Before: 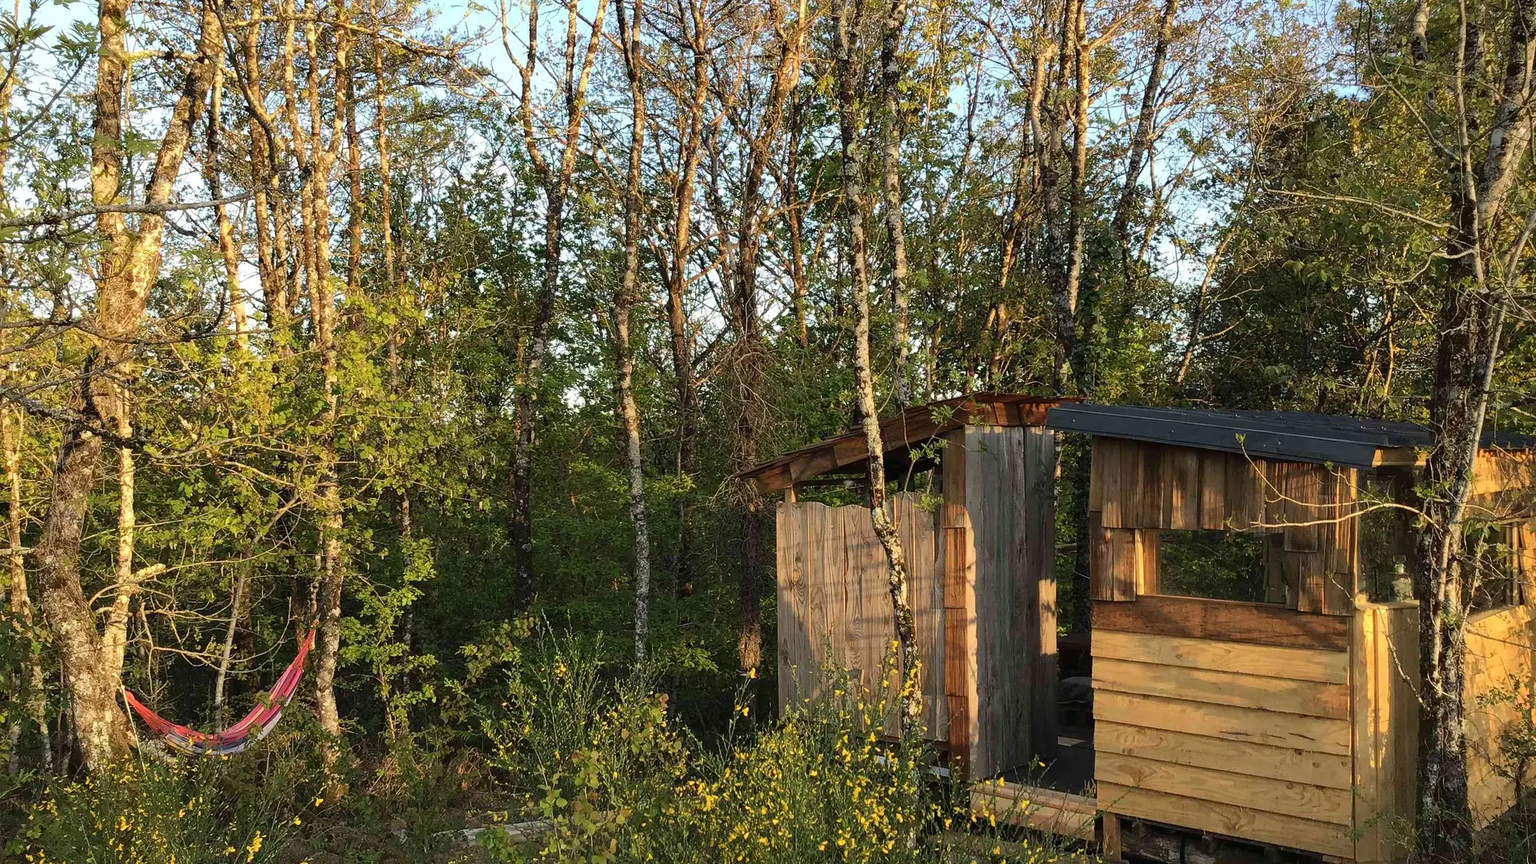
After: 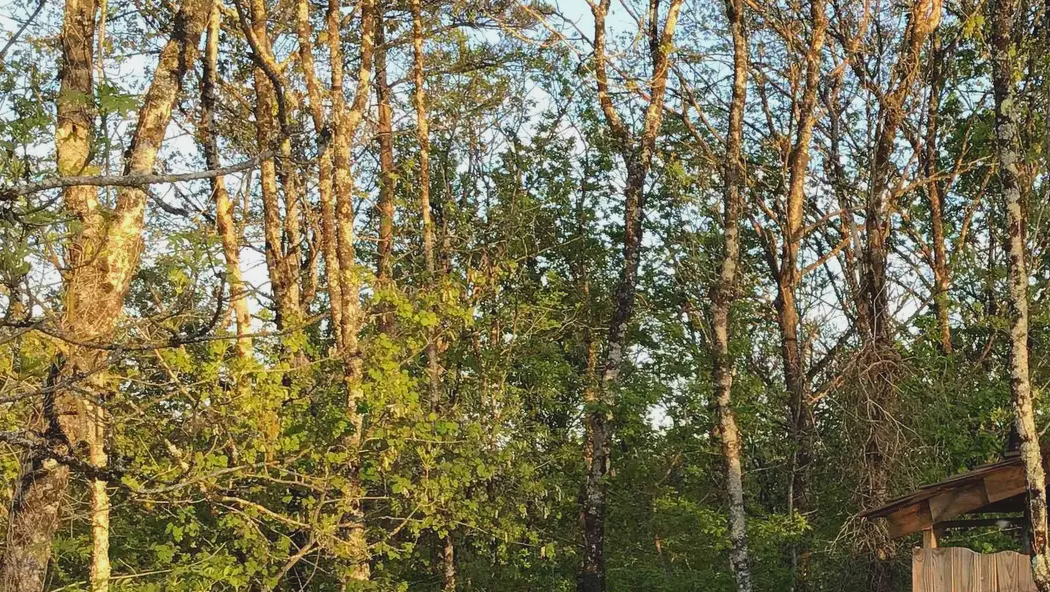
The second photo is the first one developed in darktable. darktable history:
crop and rotate: left 3.047%, top 7.509%, right 42.236%, bottom 37.598%
contrast brightness saturation: contrast -0.11
